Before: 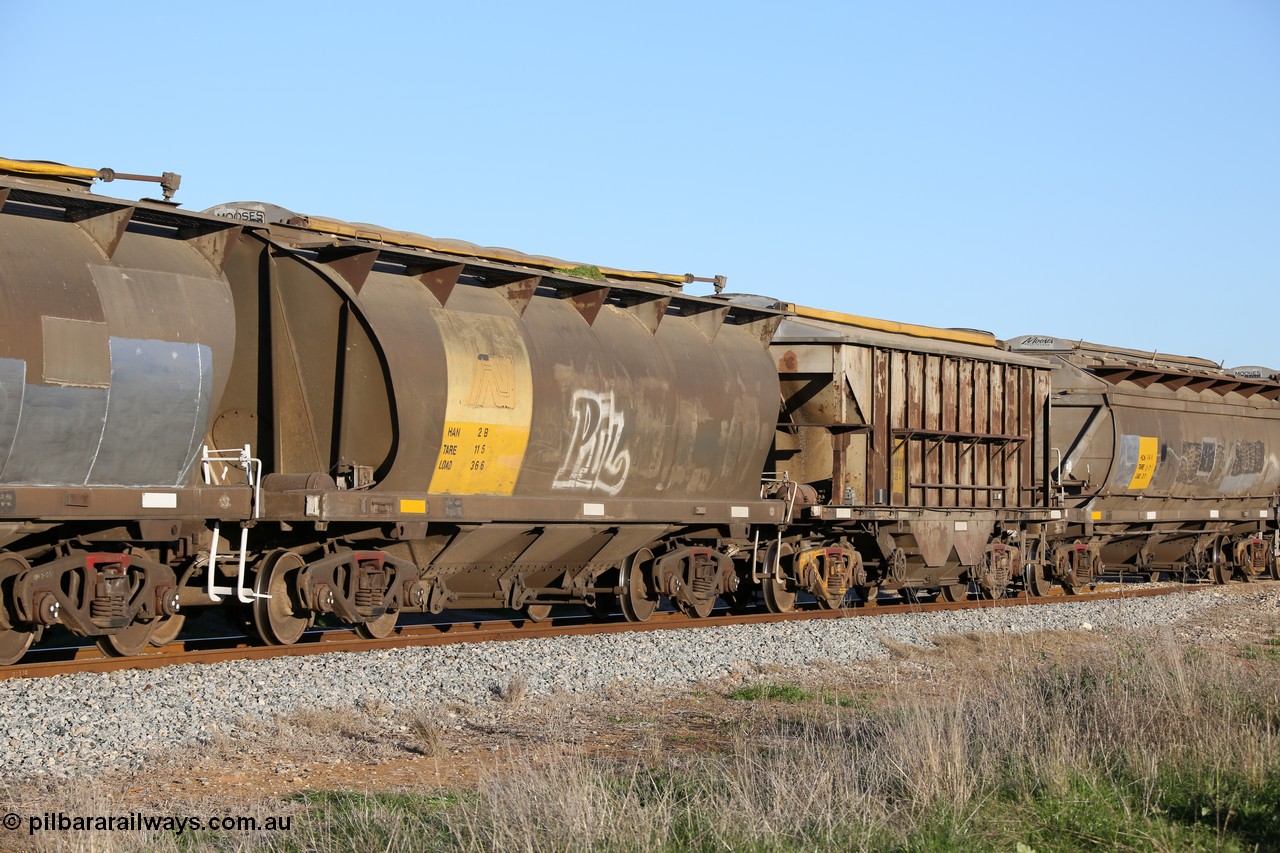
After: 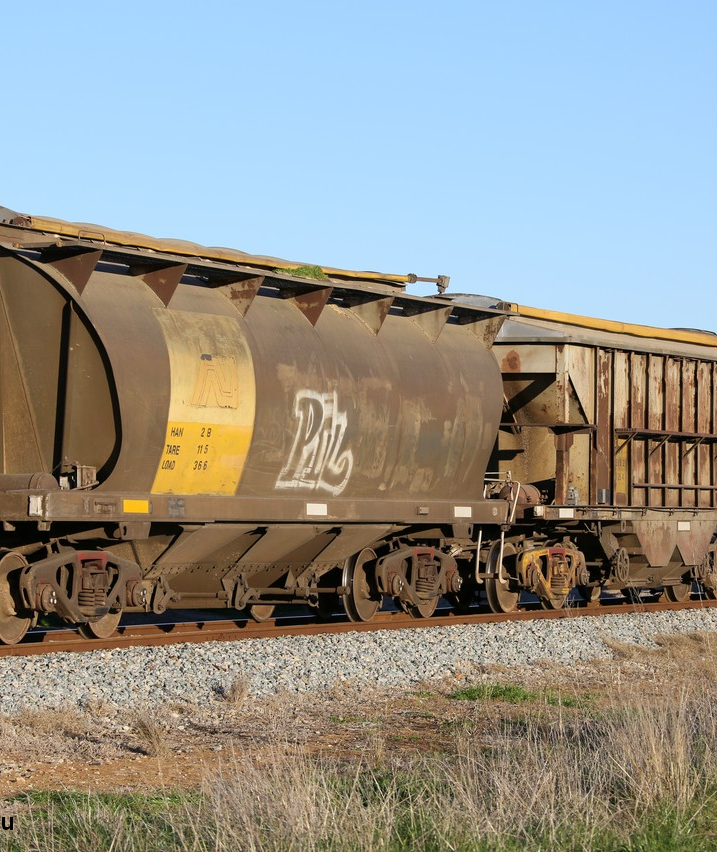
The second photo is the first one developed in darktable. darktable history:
velvia: on, module defaults
crop: left 21.674%, right 22.086%
